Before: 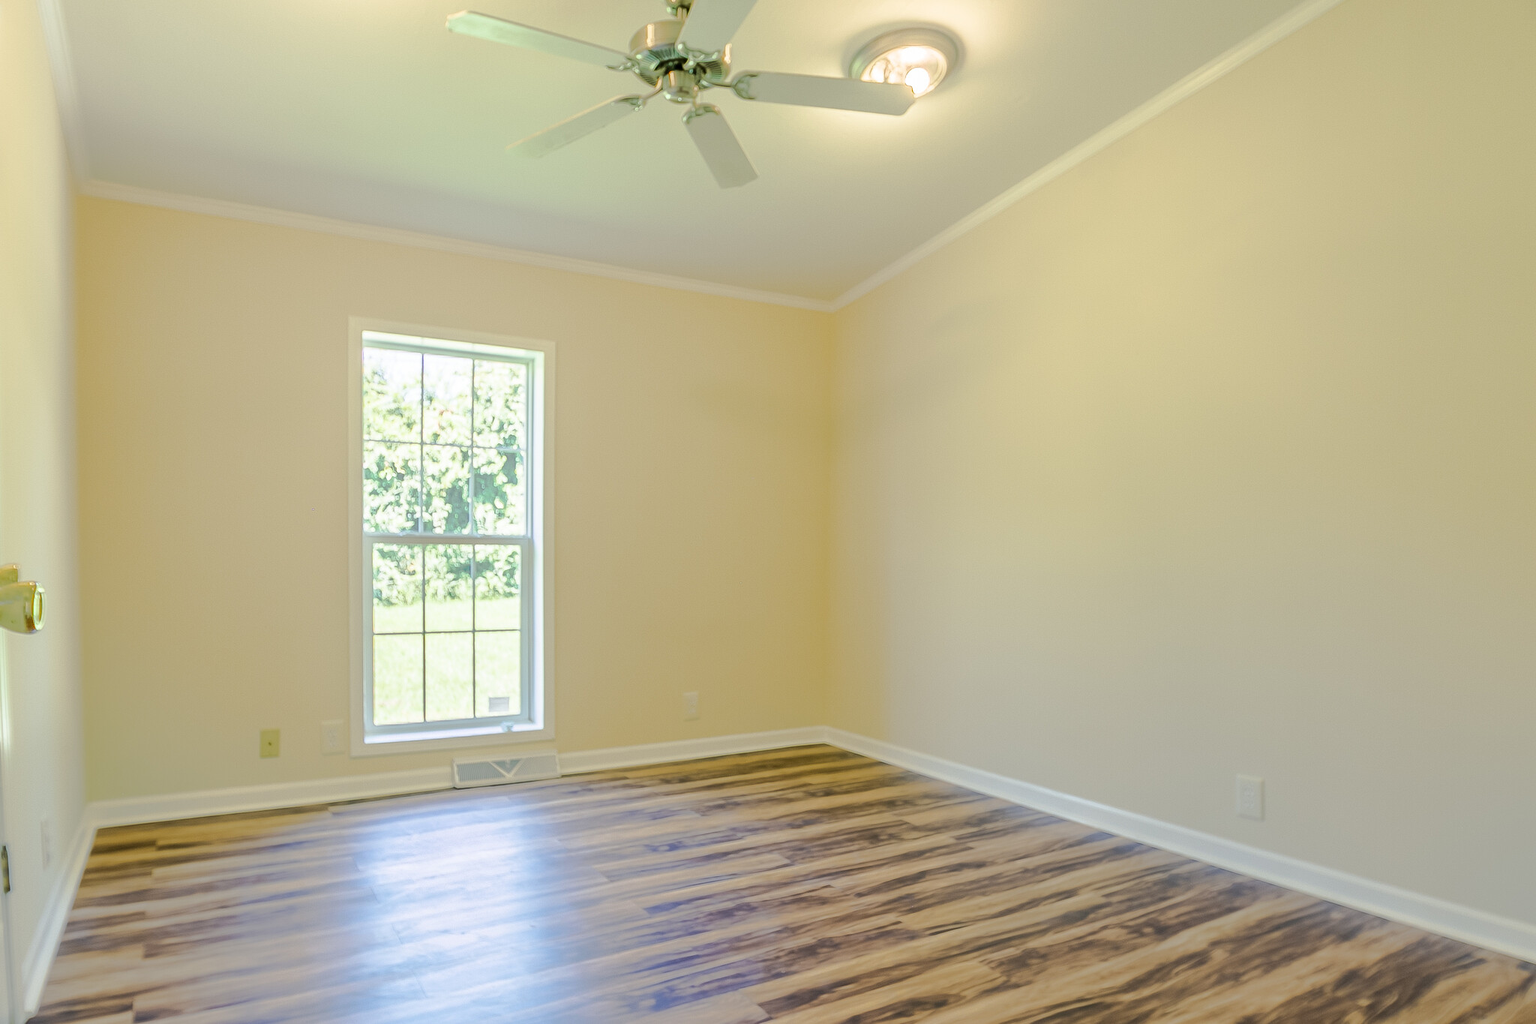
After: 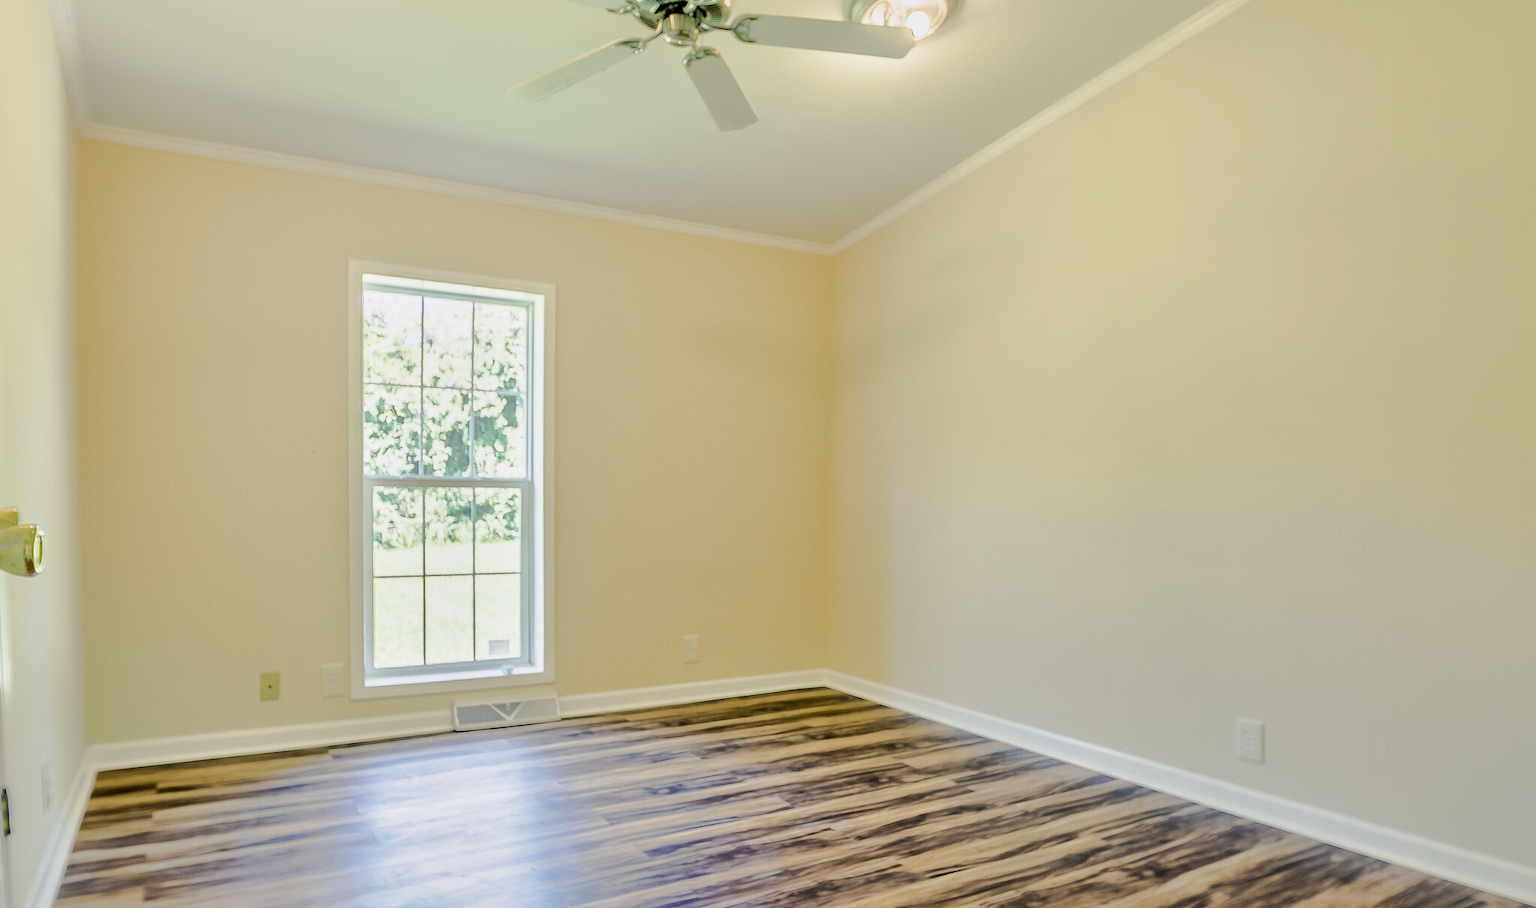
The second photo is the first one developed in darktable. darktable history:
filmic rgb: black relative exposure -5 EV, hardness 2.88, contrast 1.3, highlights saturation mix -30%
crop and rotate: top 5.609%, bottom 5.609%
local contrast: mode bilateral grid, contrast 25, coarseness 60, detail 151%, midtone range 0.2
